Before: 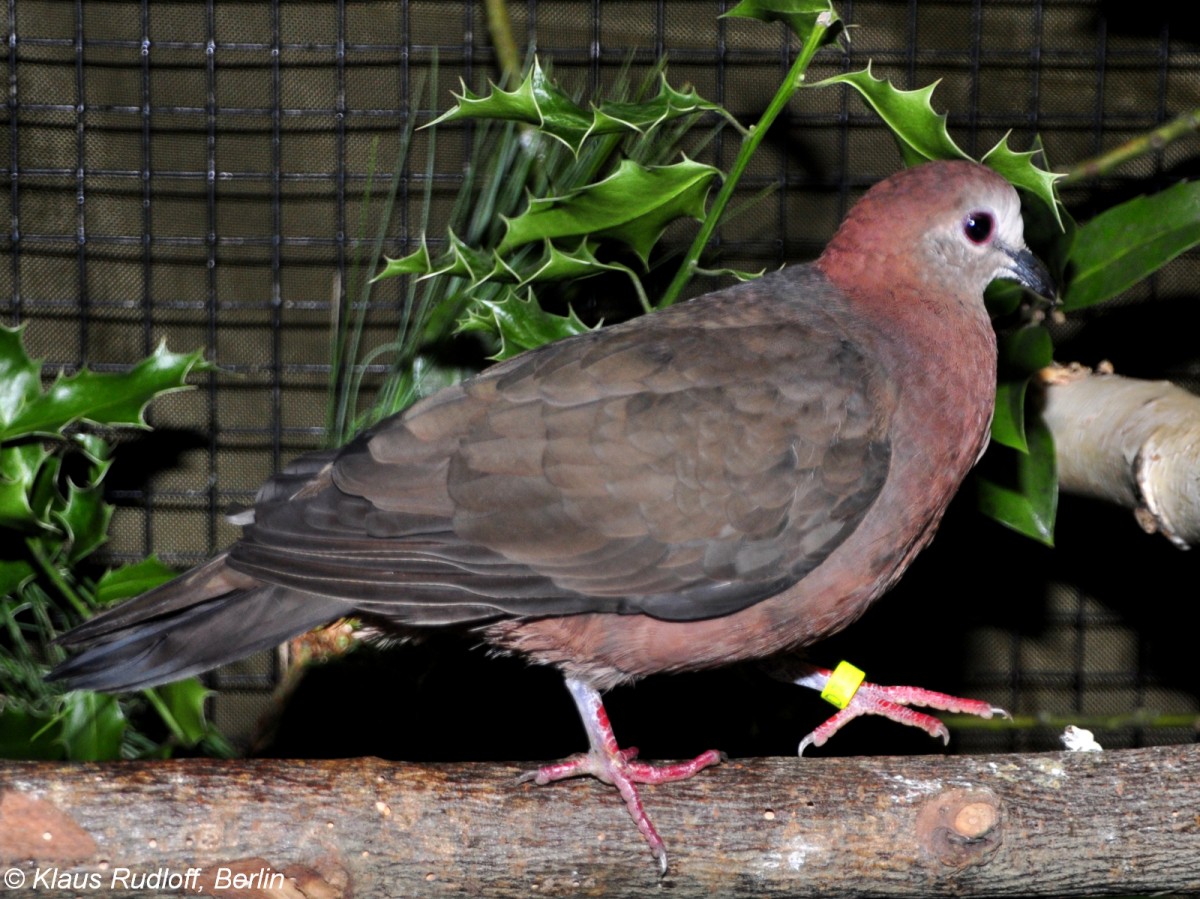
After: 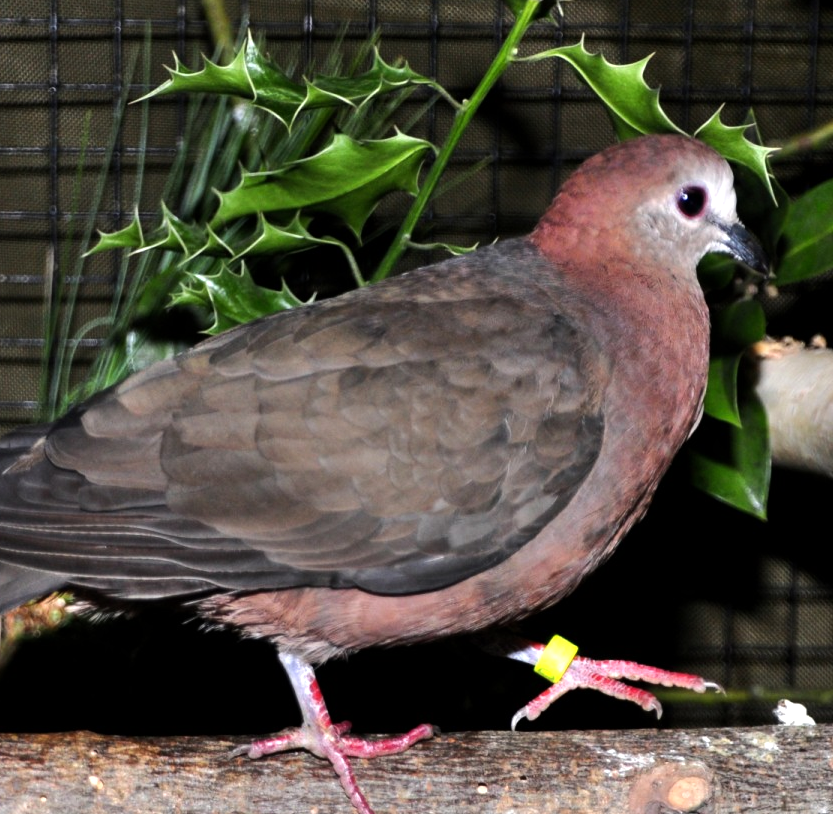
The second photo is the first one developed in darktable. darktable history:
crop and rotate: left 23.993%, top 2.9%, right 6.559%, bottom 6.496%
tone equalizer: -8 EV -0.454 EV, -7 EV -0.379 EV, -6 EV -0.334 EV, -5 EV -0.233 EV, -3 EV 0.21 EV, -2 EV 0.307 EV, -1 EV 0.404 EV, +0 EV 0.399 EV, edges refinement/feathering 500, mask exposure compensation -1.57 EV, preserve details no
